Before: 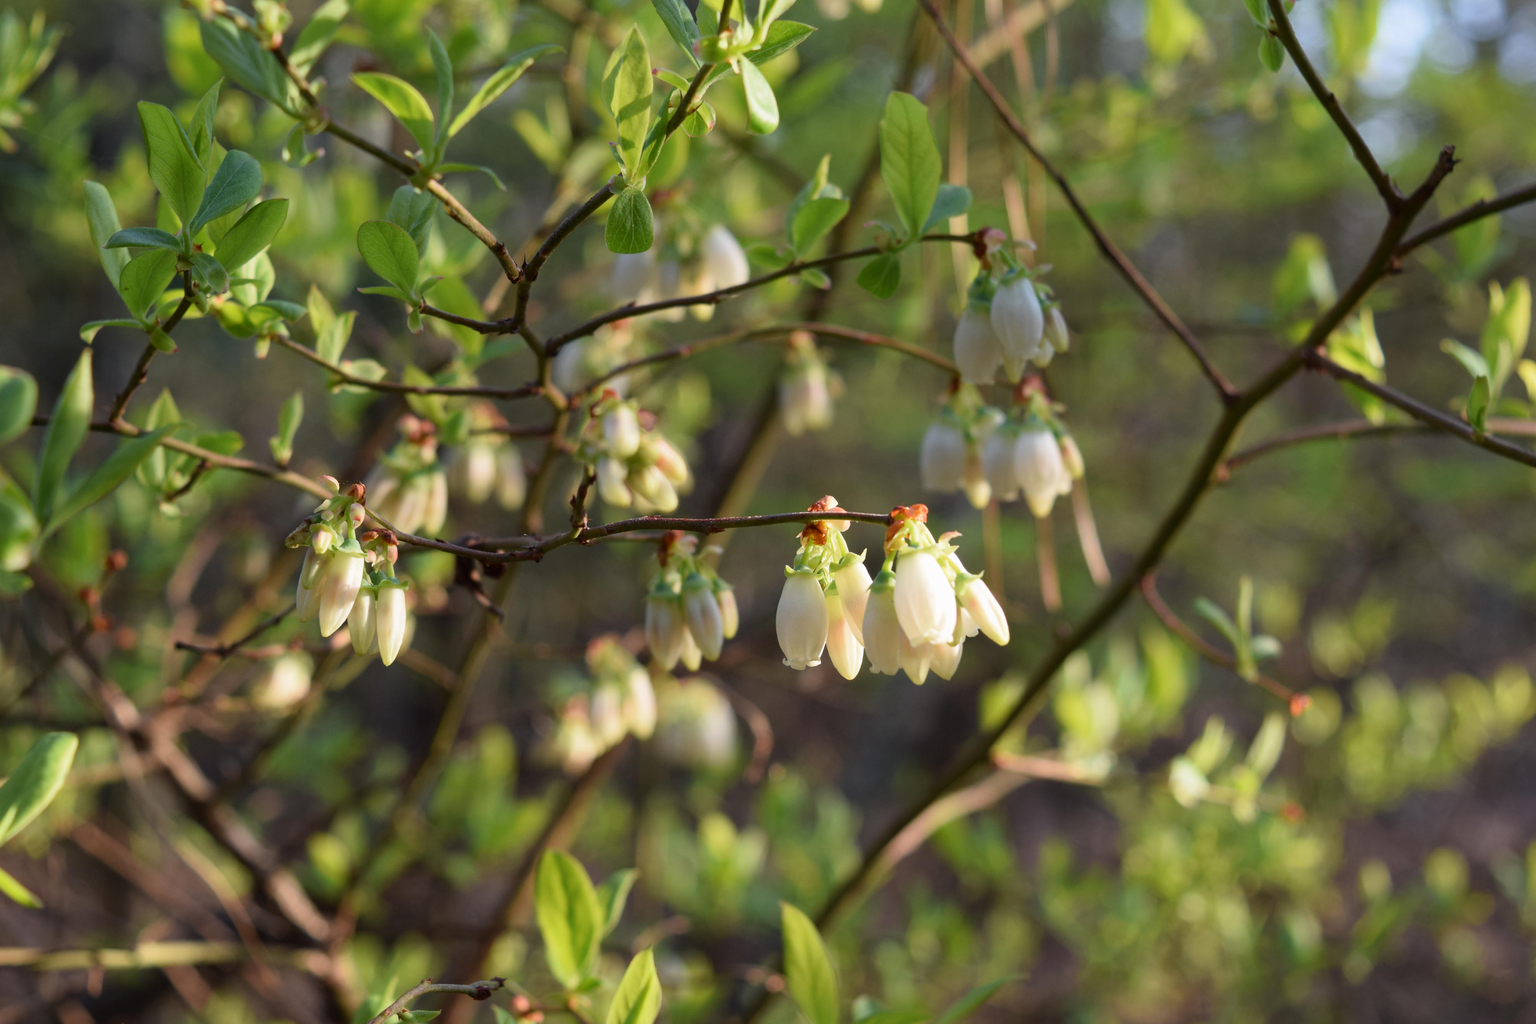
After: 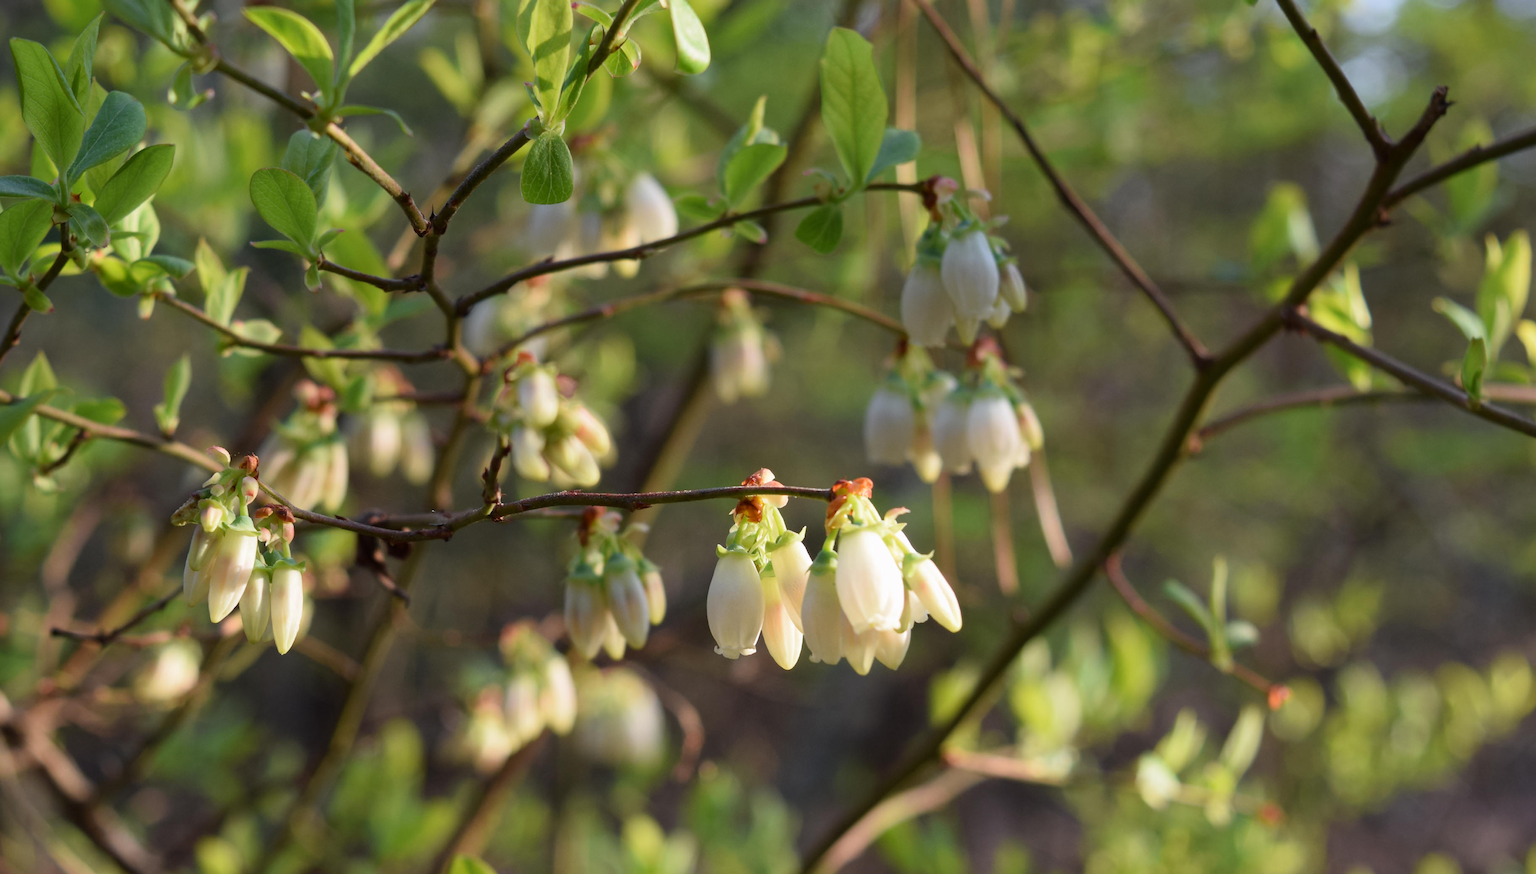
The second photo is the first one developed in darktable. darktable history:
crop: left 8.394%, top 6.541%, bottom 15.24%
